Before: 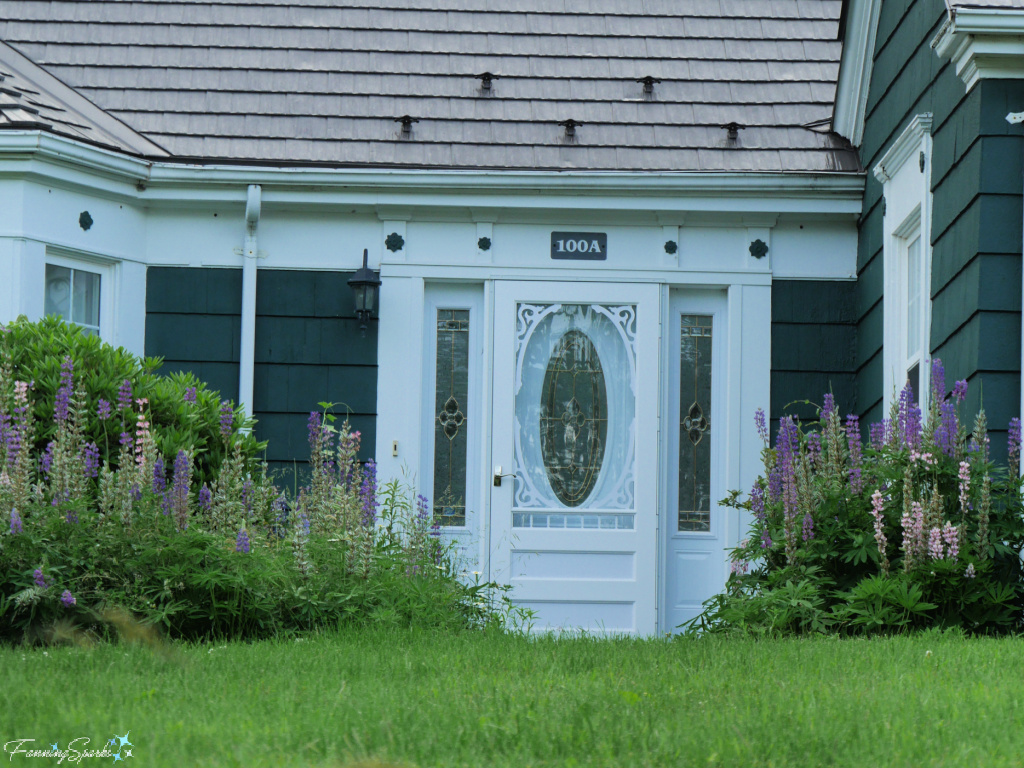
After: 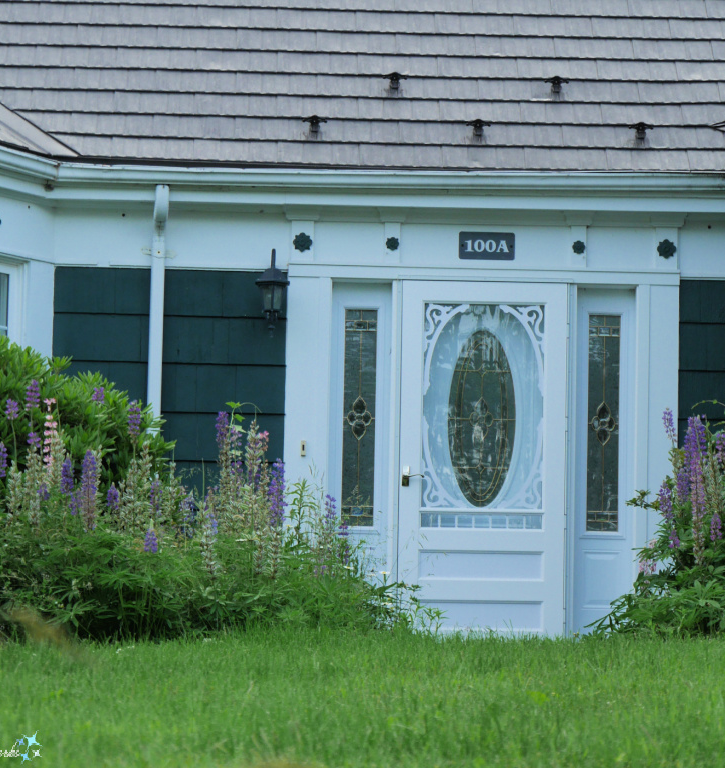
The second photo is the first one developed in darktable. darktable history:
crop and rotate: left 9.07%, right 20.084%
